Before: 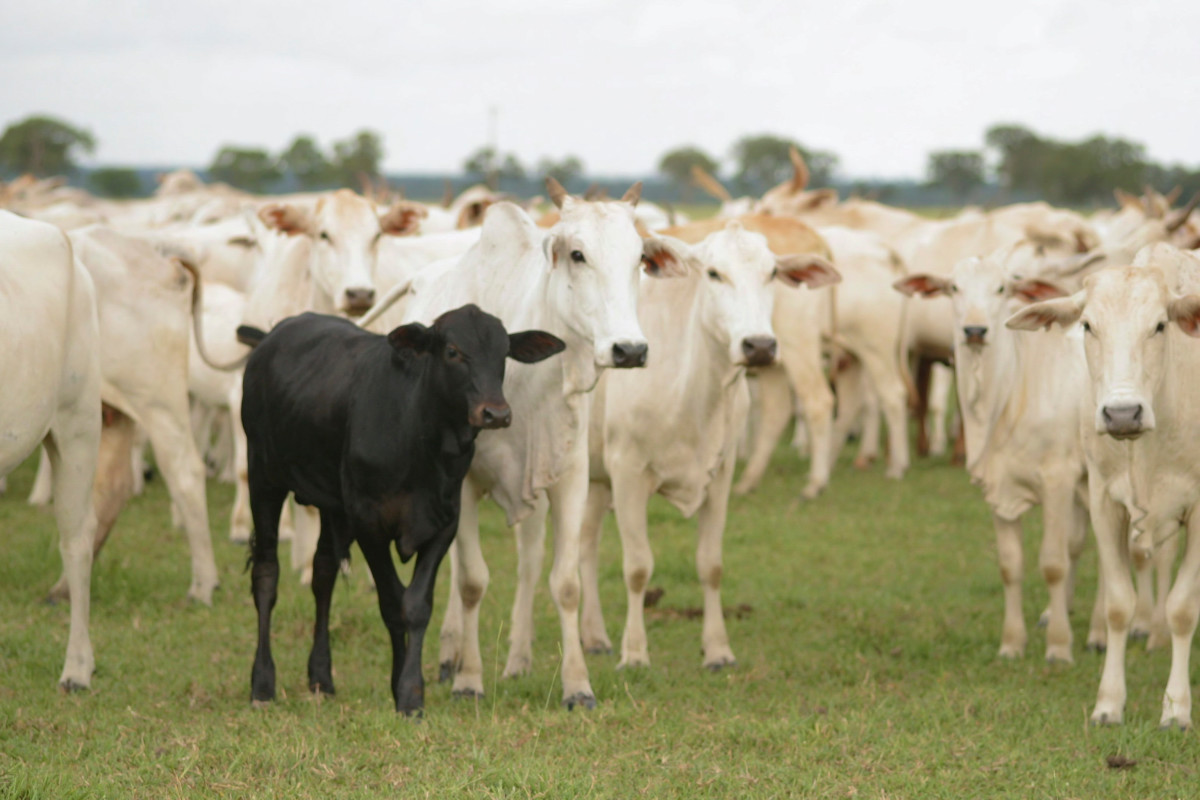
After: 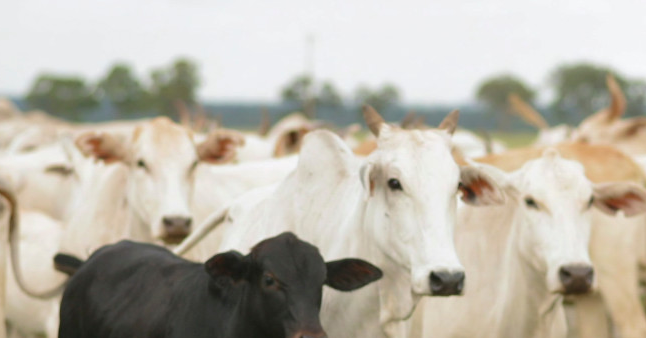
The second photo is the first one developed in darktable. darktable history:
crop: left 15.306%, top 9.065%, right 30.789%, bottom 48.638%
